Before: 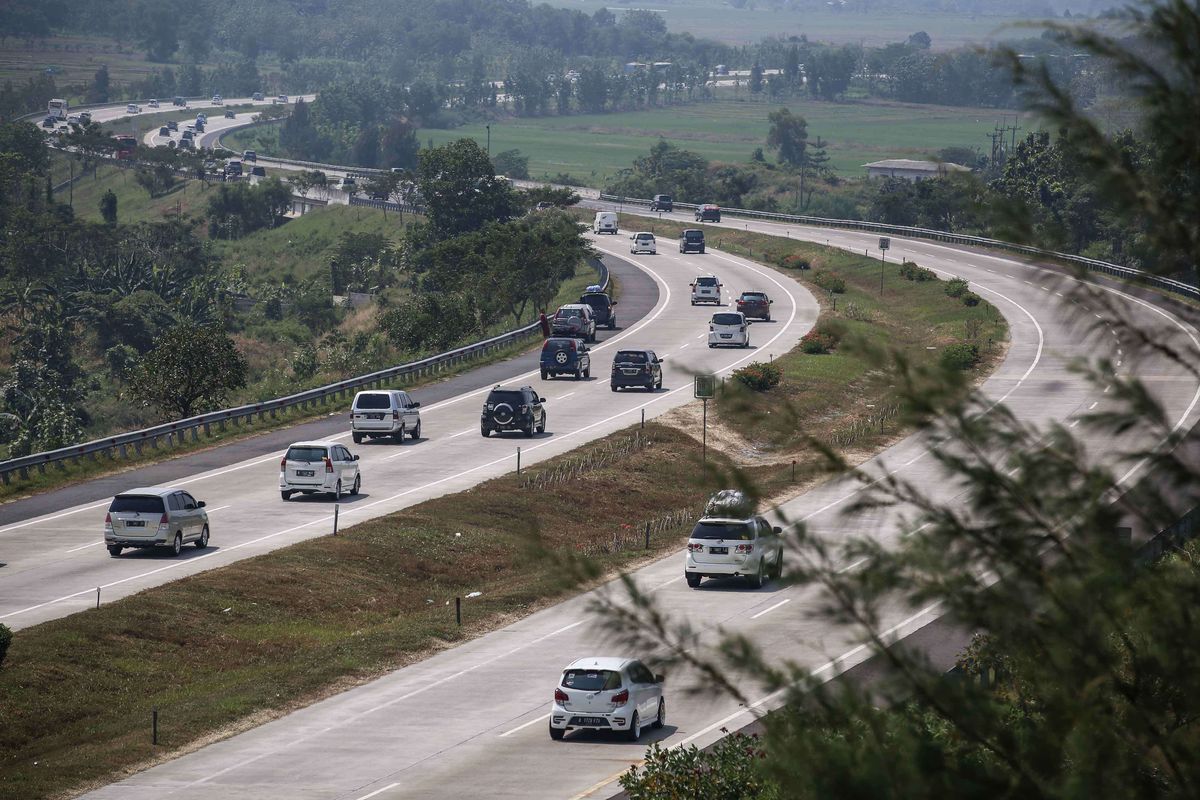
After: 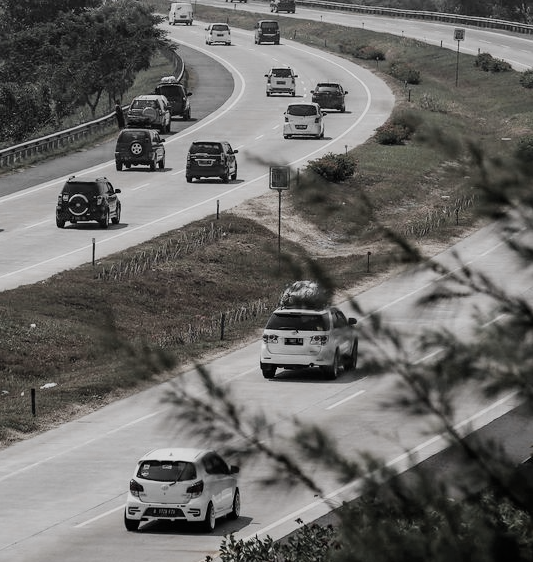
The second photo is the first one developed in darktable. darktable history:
filmic rgb: black relative exposure -7.65 EV, white relative exposure 4.56 EV, hardness 3.61, contrast 1.05
crop: left 35.432%, top 26.233%, right 20.145%, bottom 3.432%
color zones: curves: ch0 [(0, 0.613) (0.01, 0.613) (0.245, 0.448) (0.498, 0.529) (0.642, 0.665) (0.879, 0.777) (0.99, 0.613)]; ch1 [(0, 0.035) (0.121, 0.189) (0.259, 0.197) (0.415, 0.061) (0.589, 0.022) (0.732, 0.022) (0.857, 0.026) (0.991, 0.053)]
